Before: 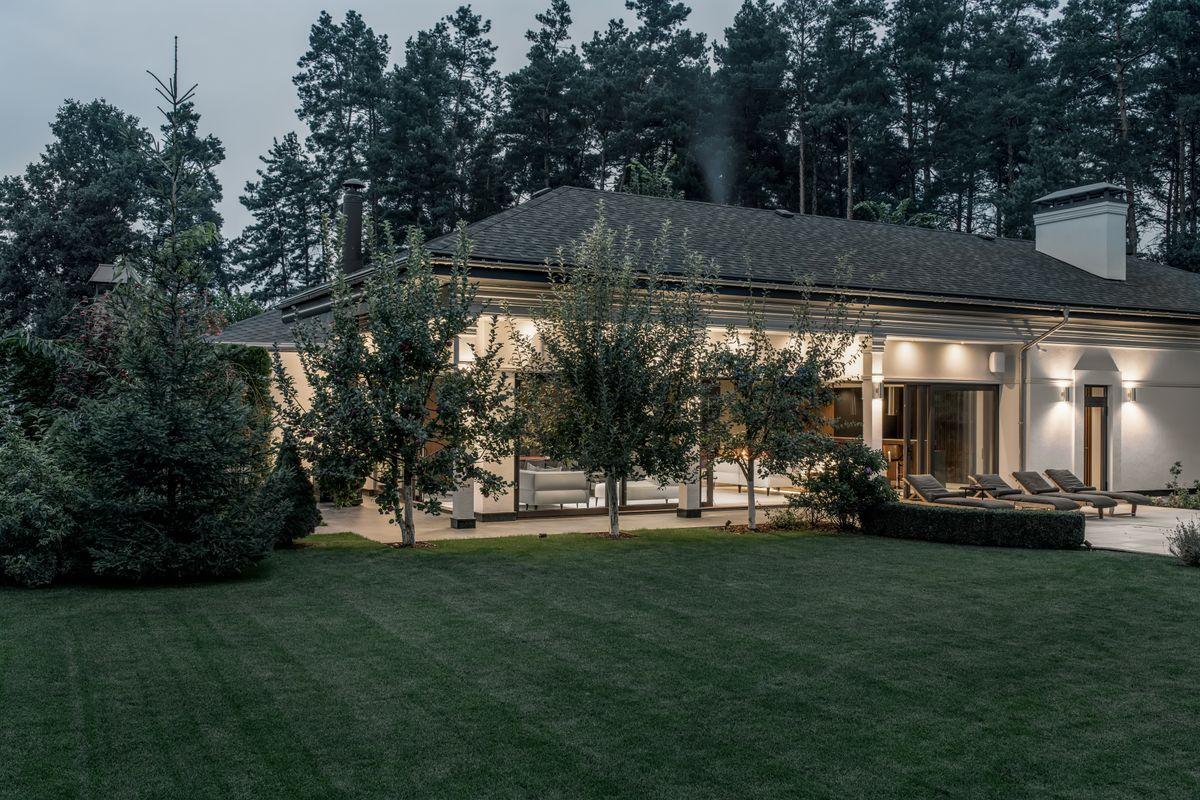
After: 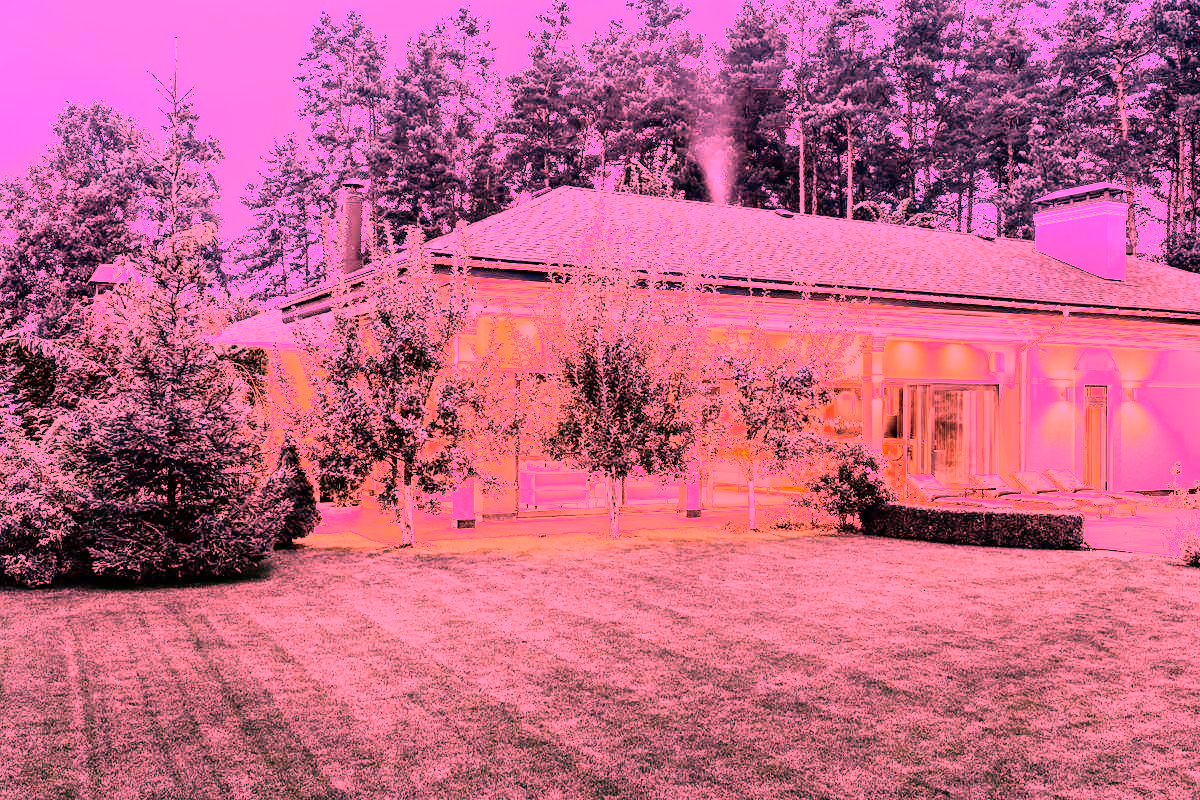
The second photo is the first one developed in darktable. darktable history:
white balance: red 4.26, blue 1.802
tone curve: curves: ch0 [(0, 0) (0.003, 0.003) (0.011, 0.012) (0.025, 0.028) (0.044, 0.049) (0.069, 0.091) (0.1, 0.144) (0.136, 0.21) (0.177, 0.277) (0.224, 0.352) (0.277, 0.433) (0.335, 0.523) (0.399, 0.613) (0.468, 0.702) (0.543, 0.79) (0.623, 0.867) (0.709, 0.916) (0.801, 0.946) (0.898, 0.972) (1, 1)], color space Lab, independent channels, preserve colors none
